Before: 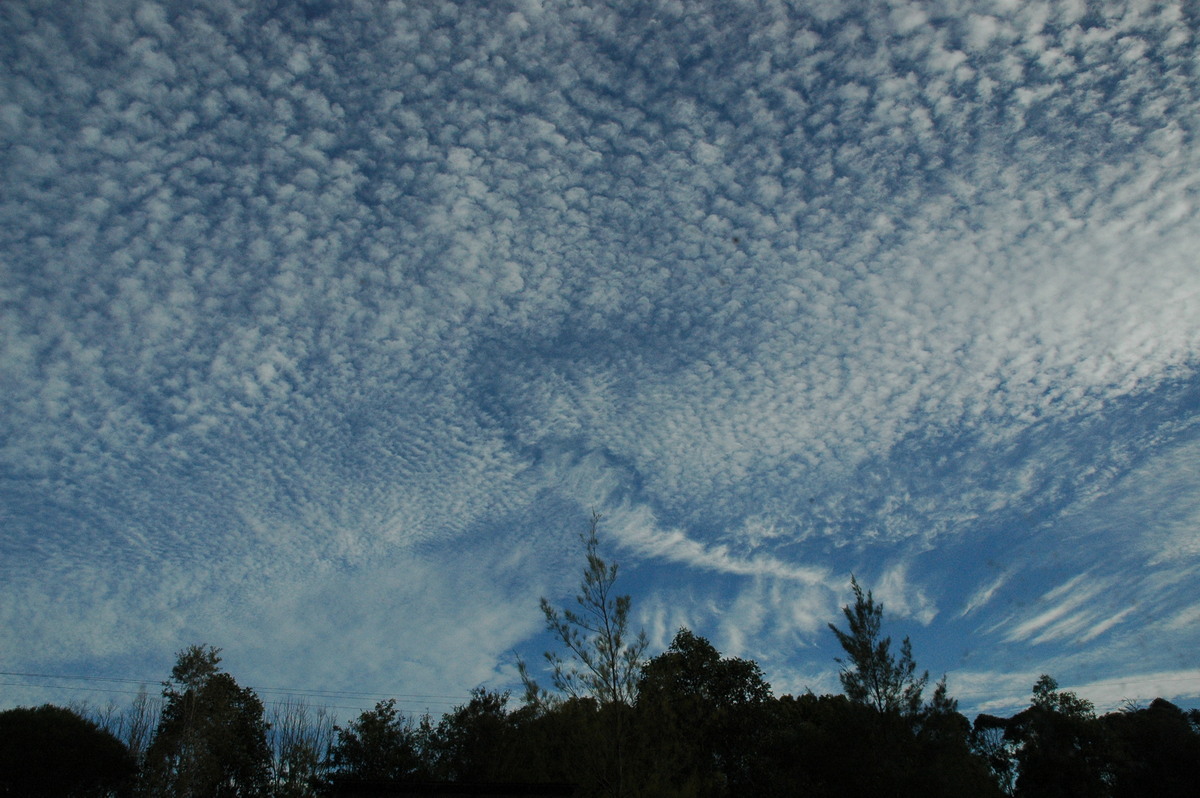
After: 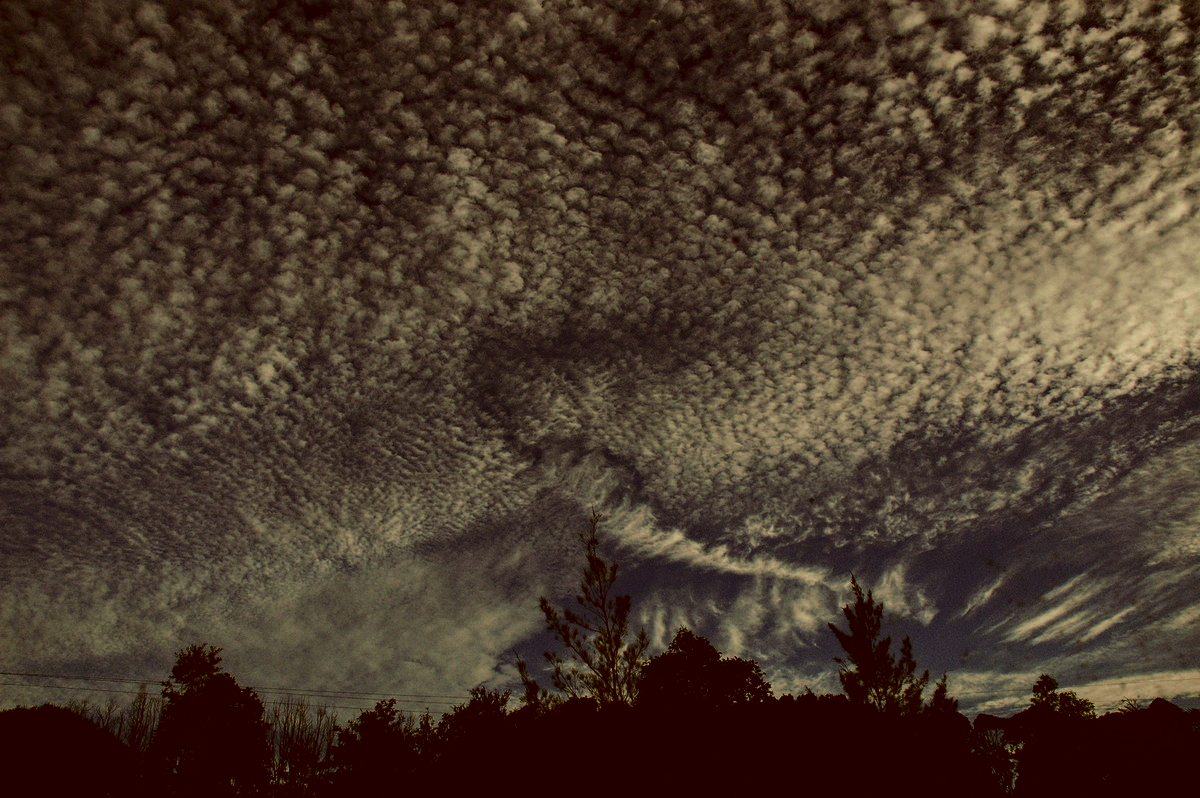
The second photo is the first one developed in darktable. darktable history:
tone curve: curves: ch0 [(0, 0) (0.003, 0.002) (0.011, 0.009) (0.025, 0.021) (0.044, 0.037) (0.069, 0.058) (0.1, 0.084) (0.136, 0.114) (0.177, 0.149) (0.224, 0.188) (0.277, 0.232) (0.335, 0.281) (0.399, 0.341) (0.468, 0.416) (0.543, 0.496) (0.623, 0.574) (0.709, 0.659) (0.801, 0.754) (0.898, 0.876) (1, 1)], preserve colors none
contrast brightness saturation: contrast 0.24, brightness -0.242, saturation 0.148
color correction: highlights a* 1.23, highlights b* 24.2, shadows a* 15.69, shadows b* 24.85
haze removal: compatibility mode true, adaptive false
local contrast: on, module defaults
